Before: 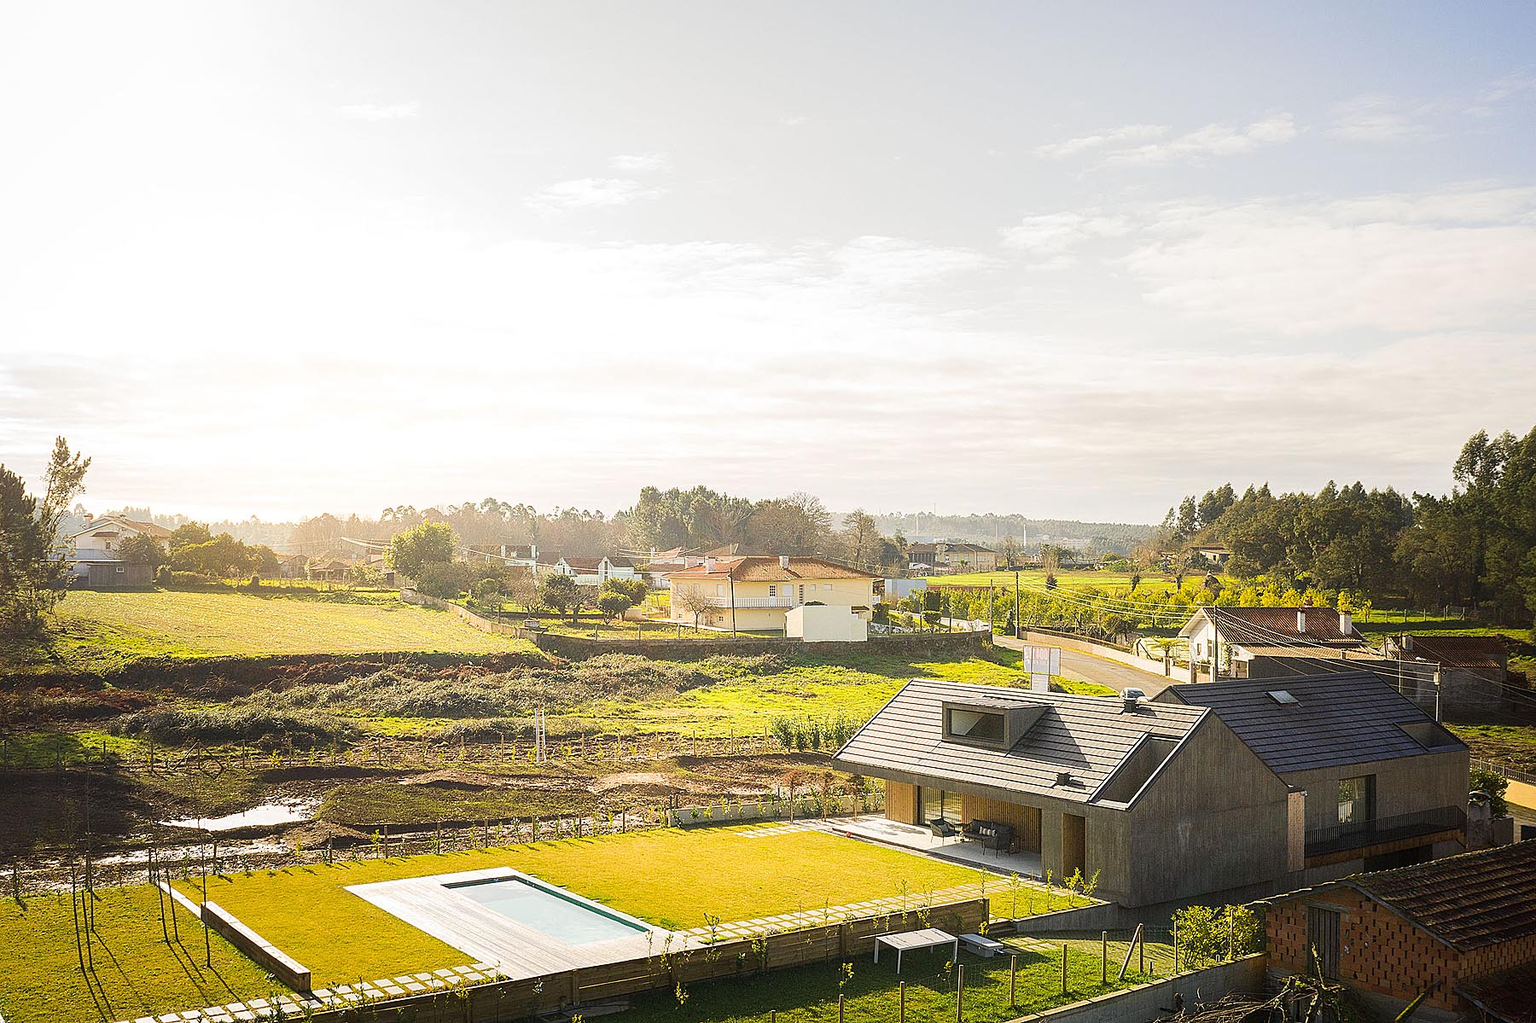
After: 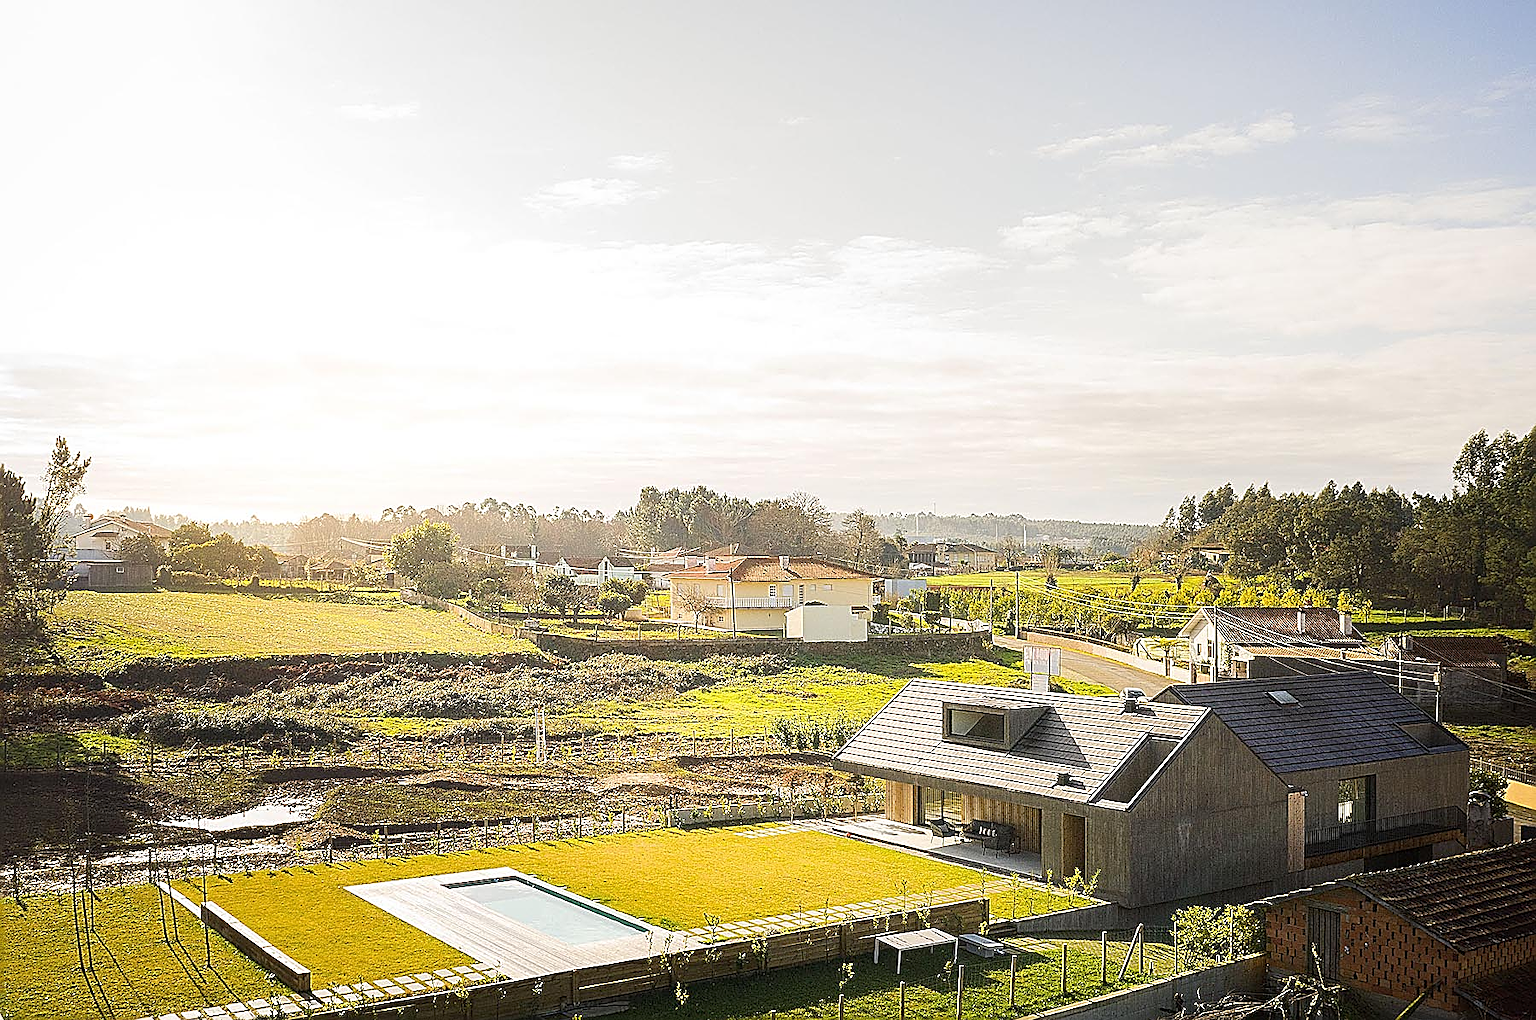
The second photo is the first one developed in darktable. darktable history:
crop: top 0.05%, bottom 0.098%
sharpen: amount 0.901
